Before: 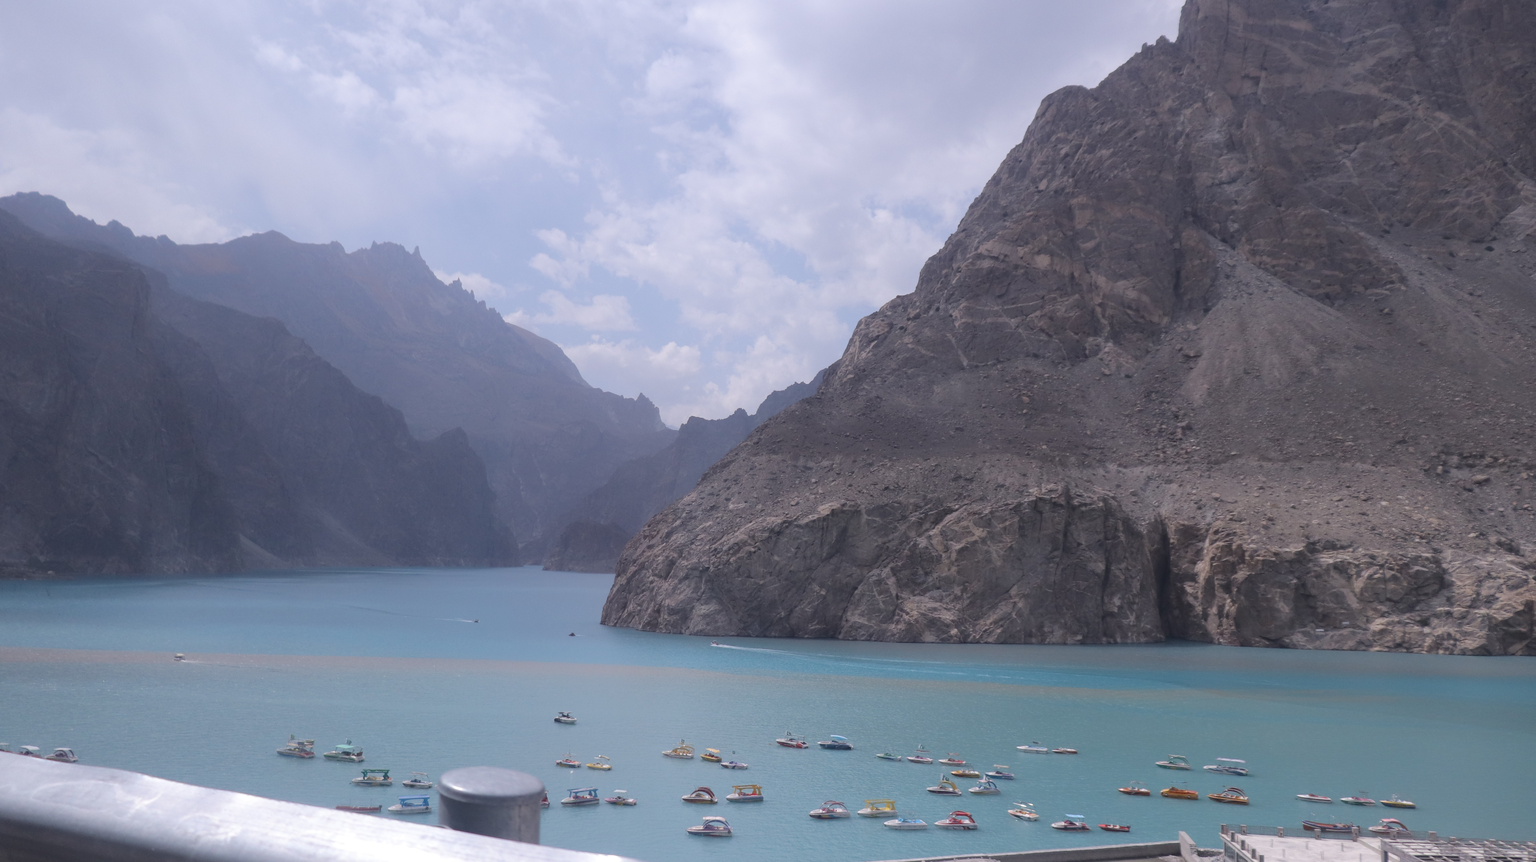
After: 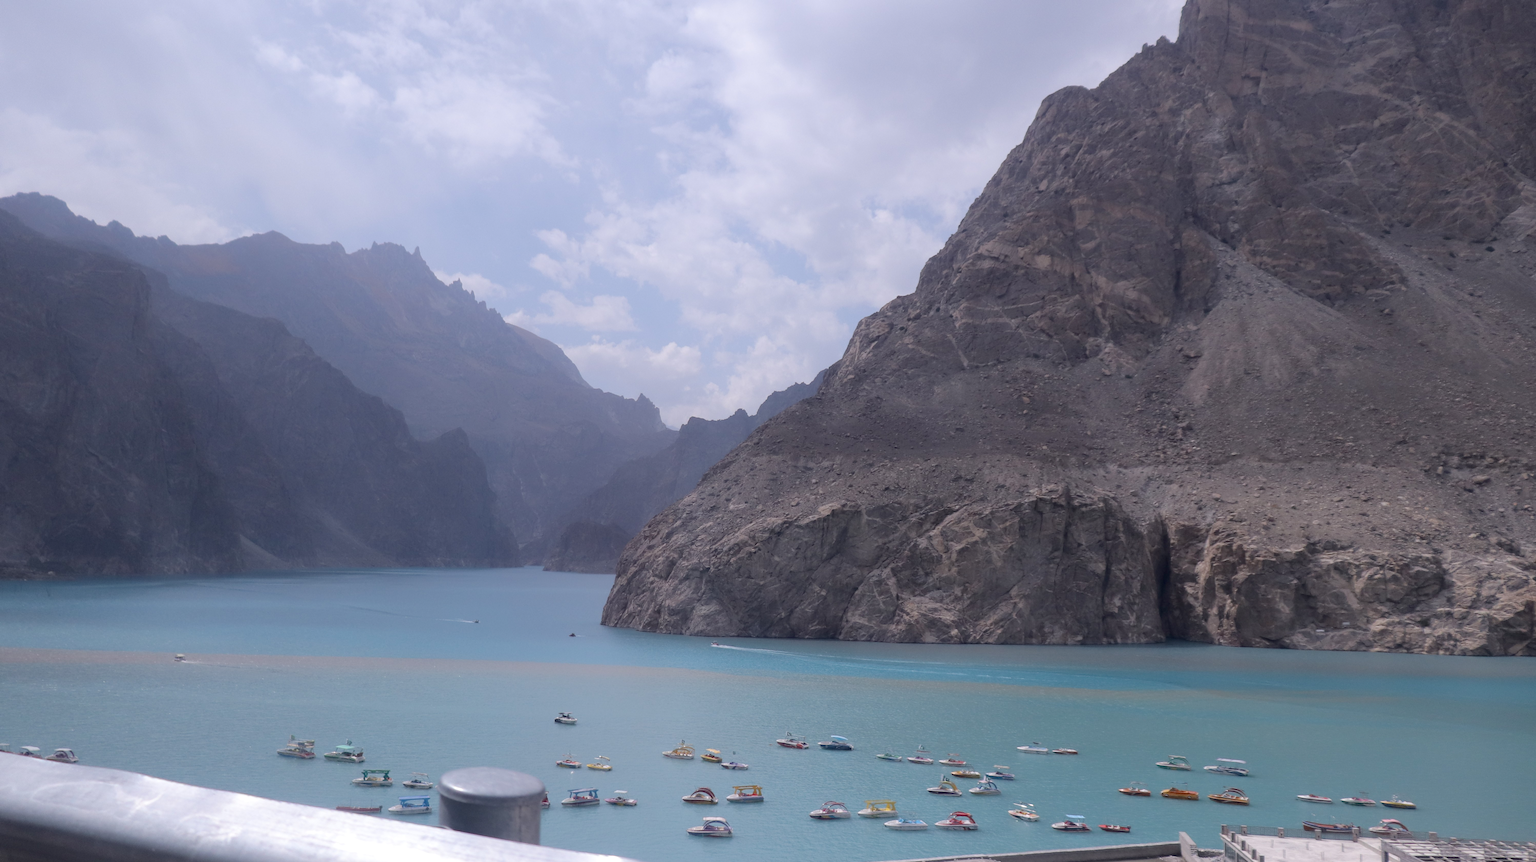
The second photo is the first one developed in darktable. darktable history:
exposure: black level correction 0.009, exposure 0.015 EV, compensate exposure bias true, compensate highlight preservation false
